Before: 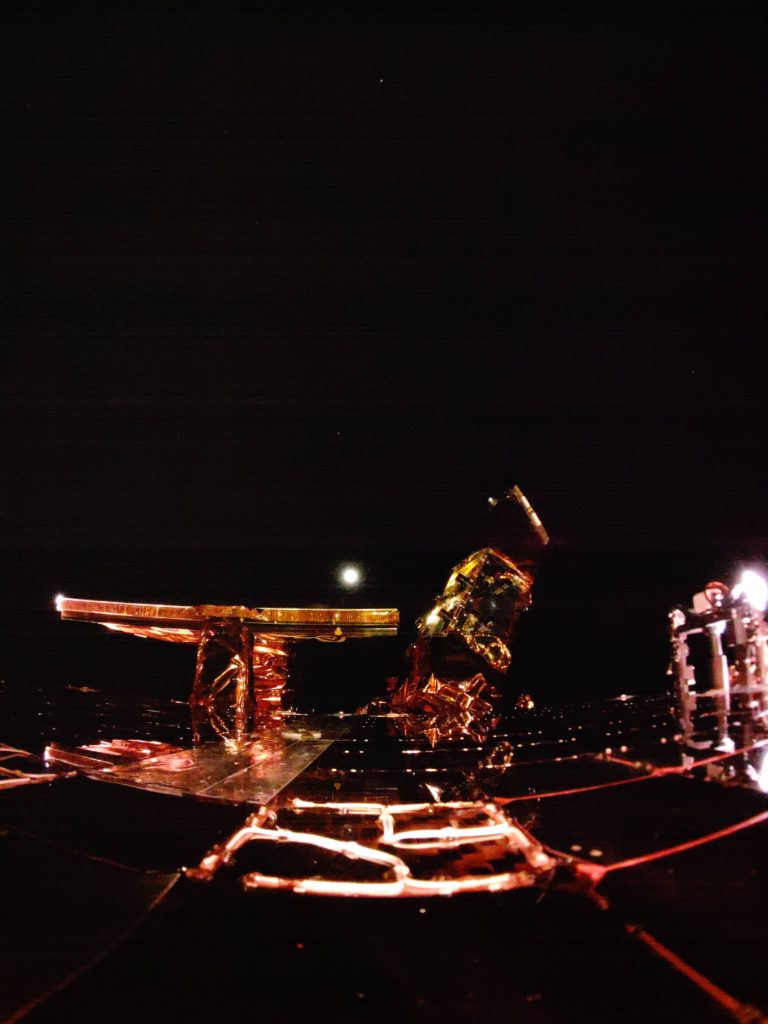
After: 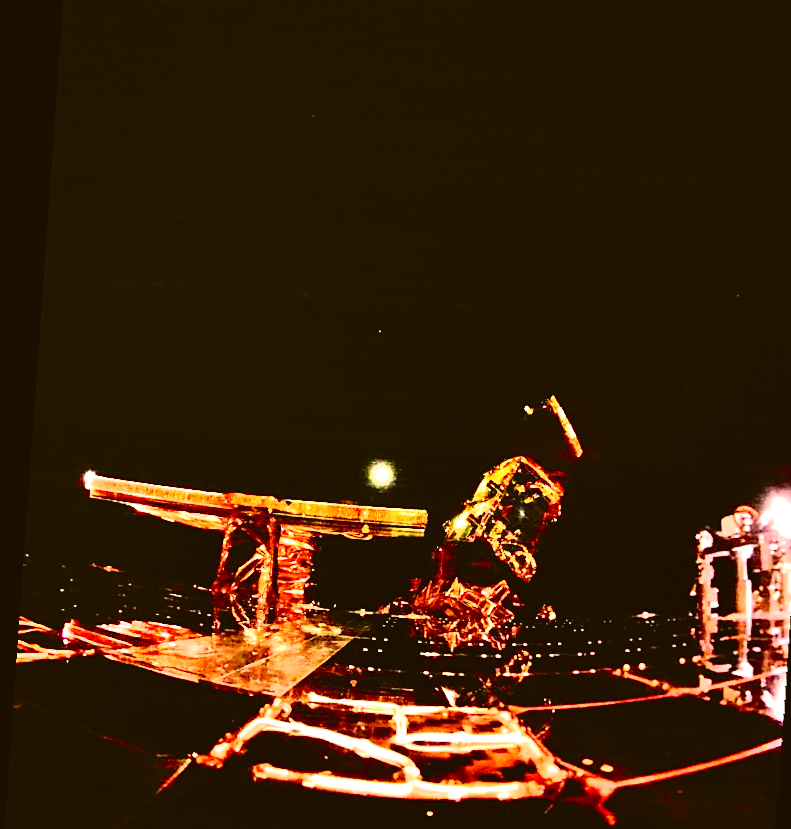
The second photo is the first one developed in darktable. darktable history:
rotate and perspective: rotation 4.1°, automatic cropping off
shadows and highlights: radius 110.86, shadows 51.09, white point adjustment 9.16, highlights -4.17, highlights color adjustment 32.2%, soften with gaussian
sharpen: on, module defaults
exposure: black level correction 0, compensate exposure bias true, compensate highlight preservation false
crop and rotate: angle 0.03°, top 11.643%, right 5.651%, bottom 11.189%
color correction: highlights a* -1.43, highlights b* 10.12, shadows a* 0.395, shadows b* 19.35
tone curve: curves: ch0 [(0, 0.019) (0.066, 0.054) (0.184, 0.184) (0.369, 0.417) (0.501, 0.586) (0.617, 0.71) (0.743, 0.787) (0.997, 0.997)]; ch1 [(0, 0) (0.187, 0.156) (0.388, 0.372) (0.437, 0.428) (0.474, 0.472) (0.499, 0.5) (0.521, 0.514) (0.548, 0.567) (0.6, 0.629) (0.82, 0.831) (1, 1)]; ch2 [(0, 0) (0.234, 0.227) (0.352, 0.372) (0.459, 0.484) (0.5, 0.505) (0.518, 0.516) (0.529, 0.541) (0.56, 0.594) (0.607, 0.644) (0.74, 0.771) (0.858, 0.873) (0.999, 0.994)], color space Lab, independent channels, preserve colors none
